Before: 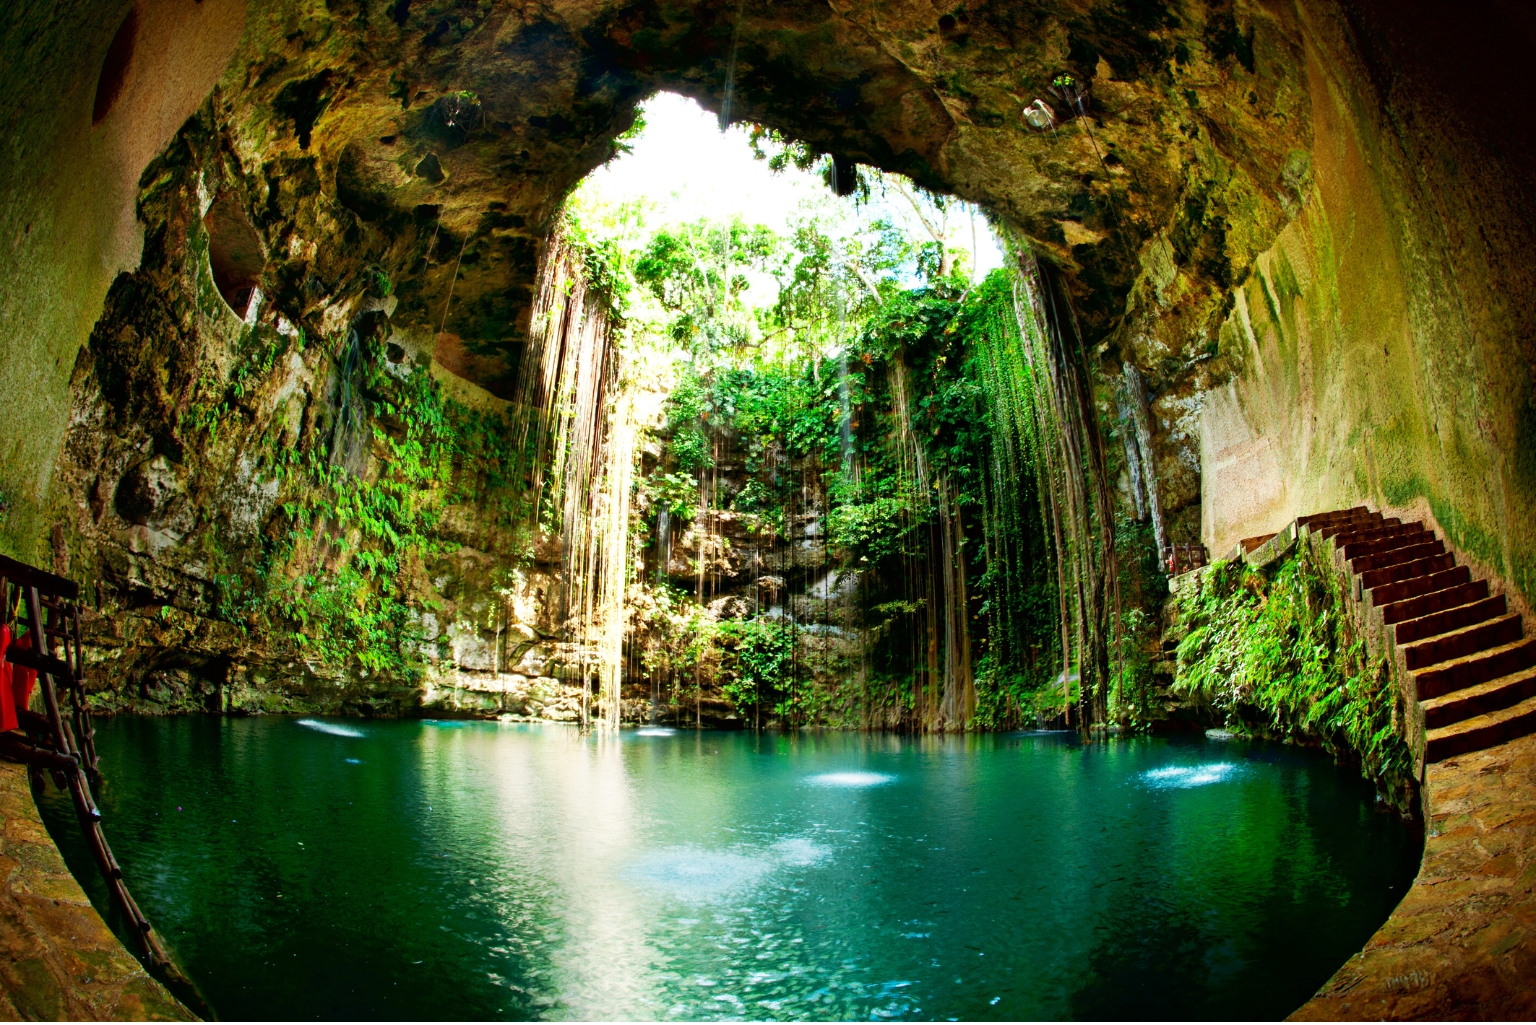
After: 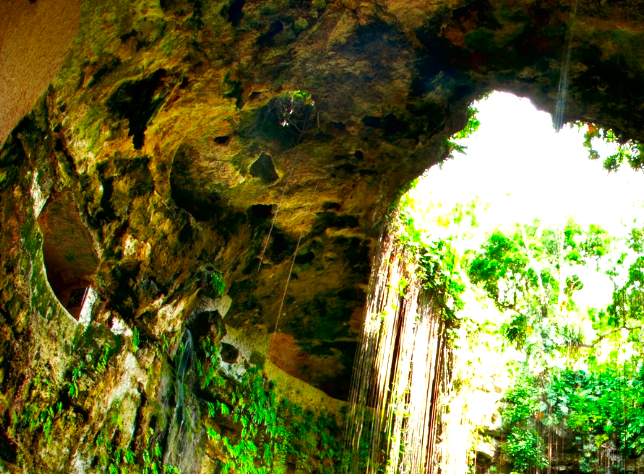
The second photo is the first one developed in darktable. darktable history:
vibrance: vibrance 75%
crop and rotate: left 10.817%, top 0.062%, right 47.194%, bottom 53.626%
exposure: black level correction 0.001, exposure 0.5 EV, compensate exposure bias true, compensate highlight preservation false
white balance: emerald 1
